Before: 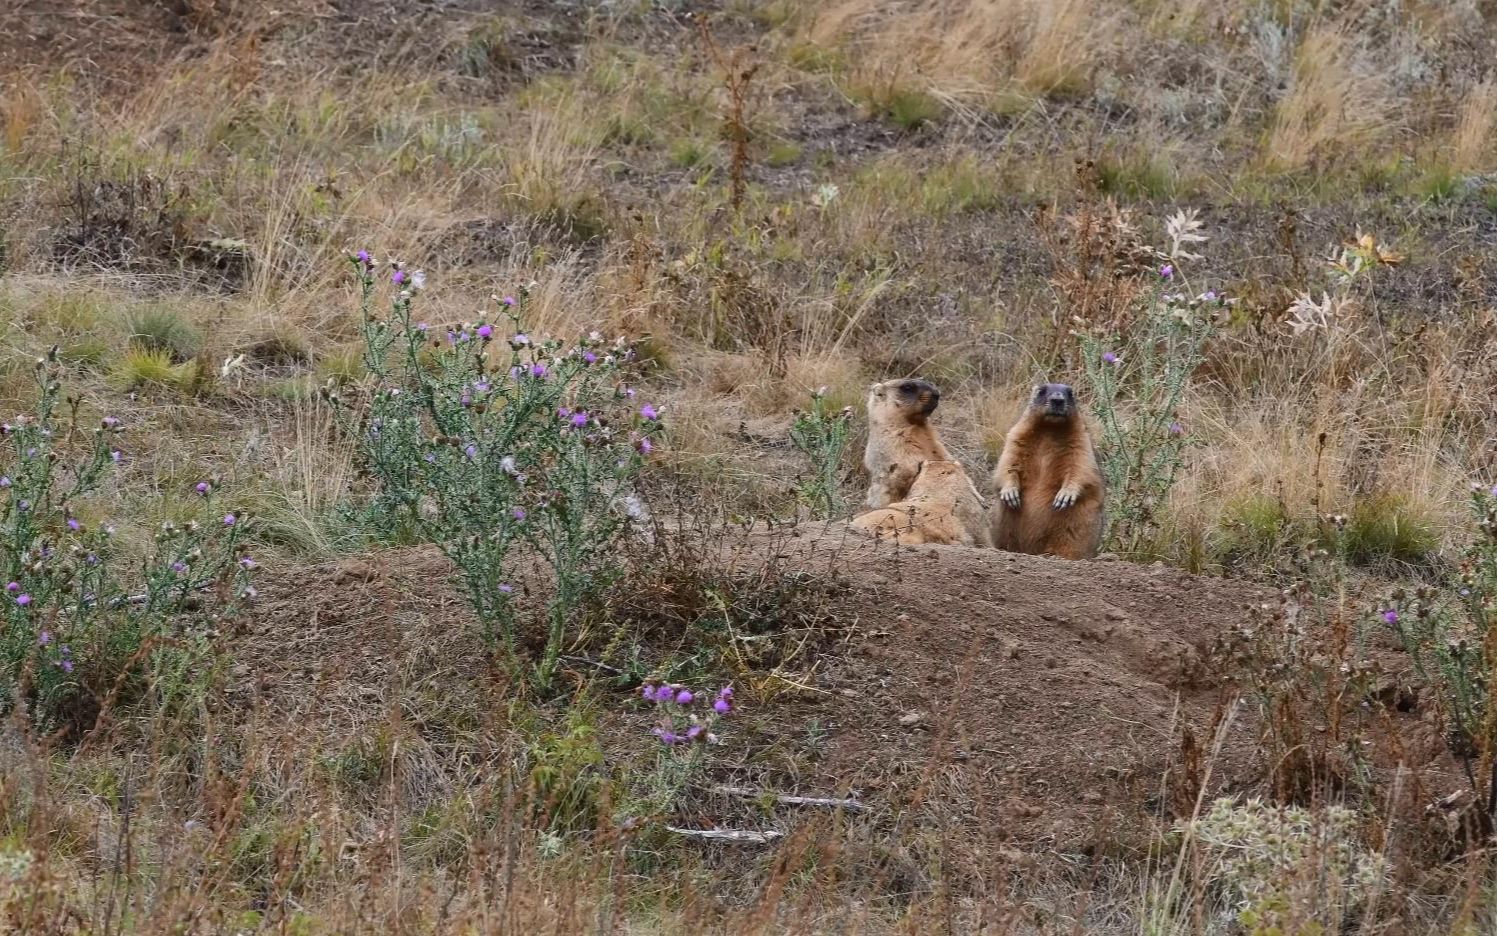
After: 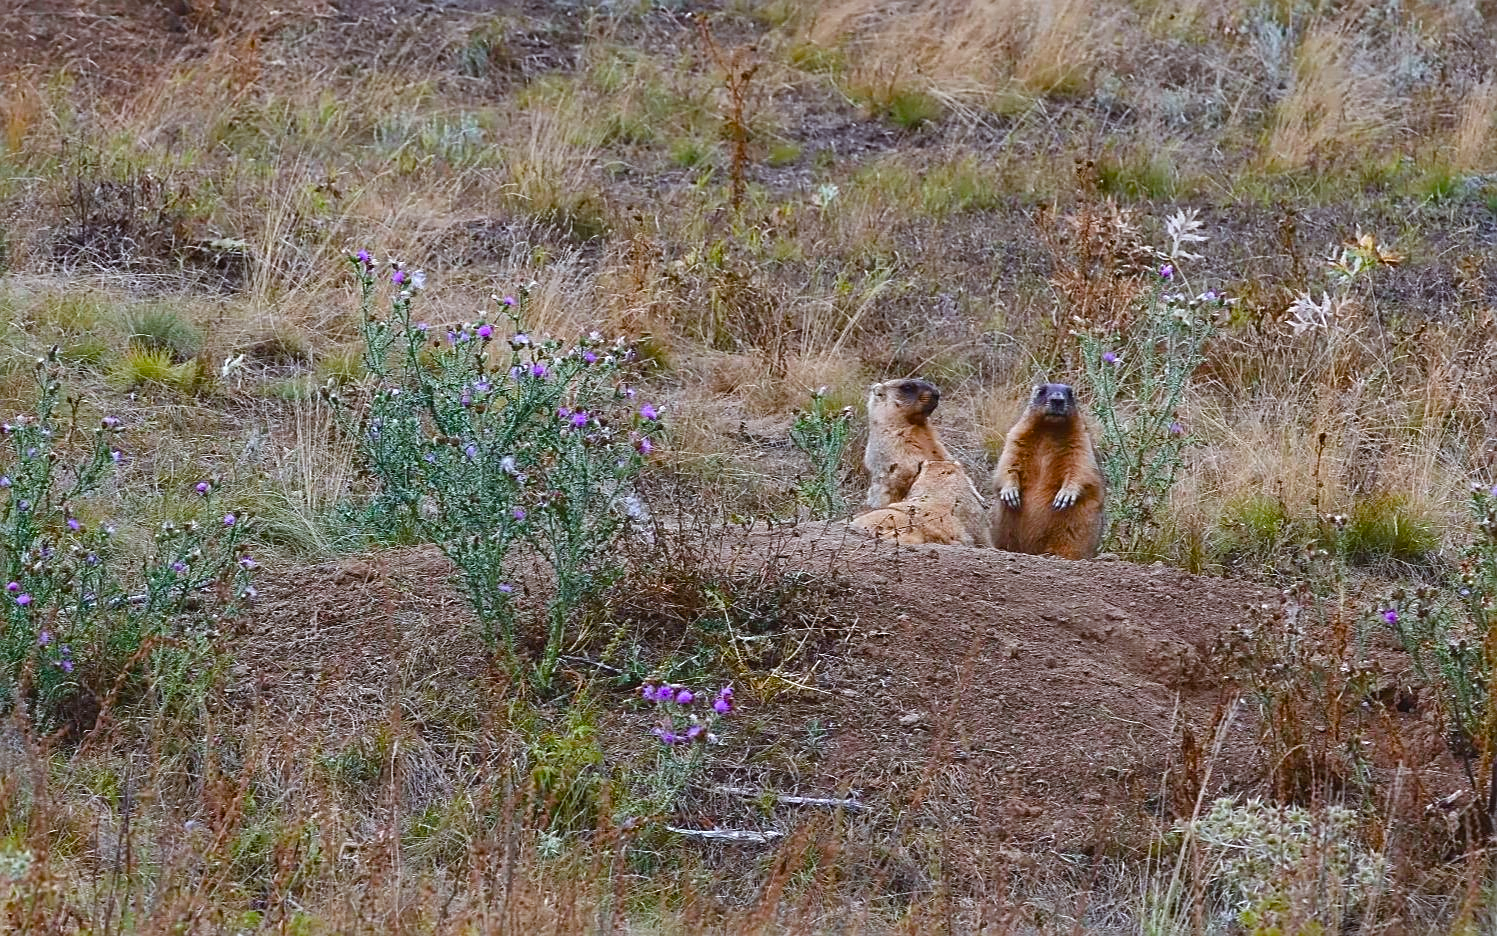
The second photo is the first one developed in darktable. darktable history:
sharpen: amount 0.566
color calibration: gray › normalize channels true, x 0.37, y 0.382, temperature 4318.39 K, gamut compression 0.024
color balance rgb: power › chroma 0.279%, power › hue 24.06°, global offset › luminance 0.497%, perceptual saturation grading › global saturation 20%, perceptual saturation grading › highlights -25.33%, perceptual saturation grading › shadows 49.267%, global vibrance 23.59%
